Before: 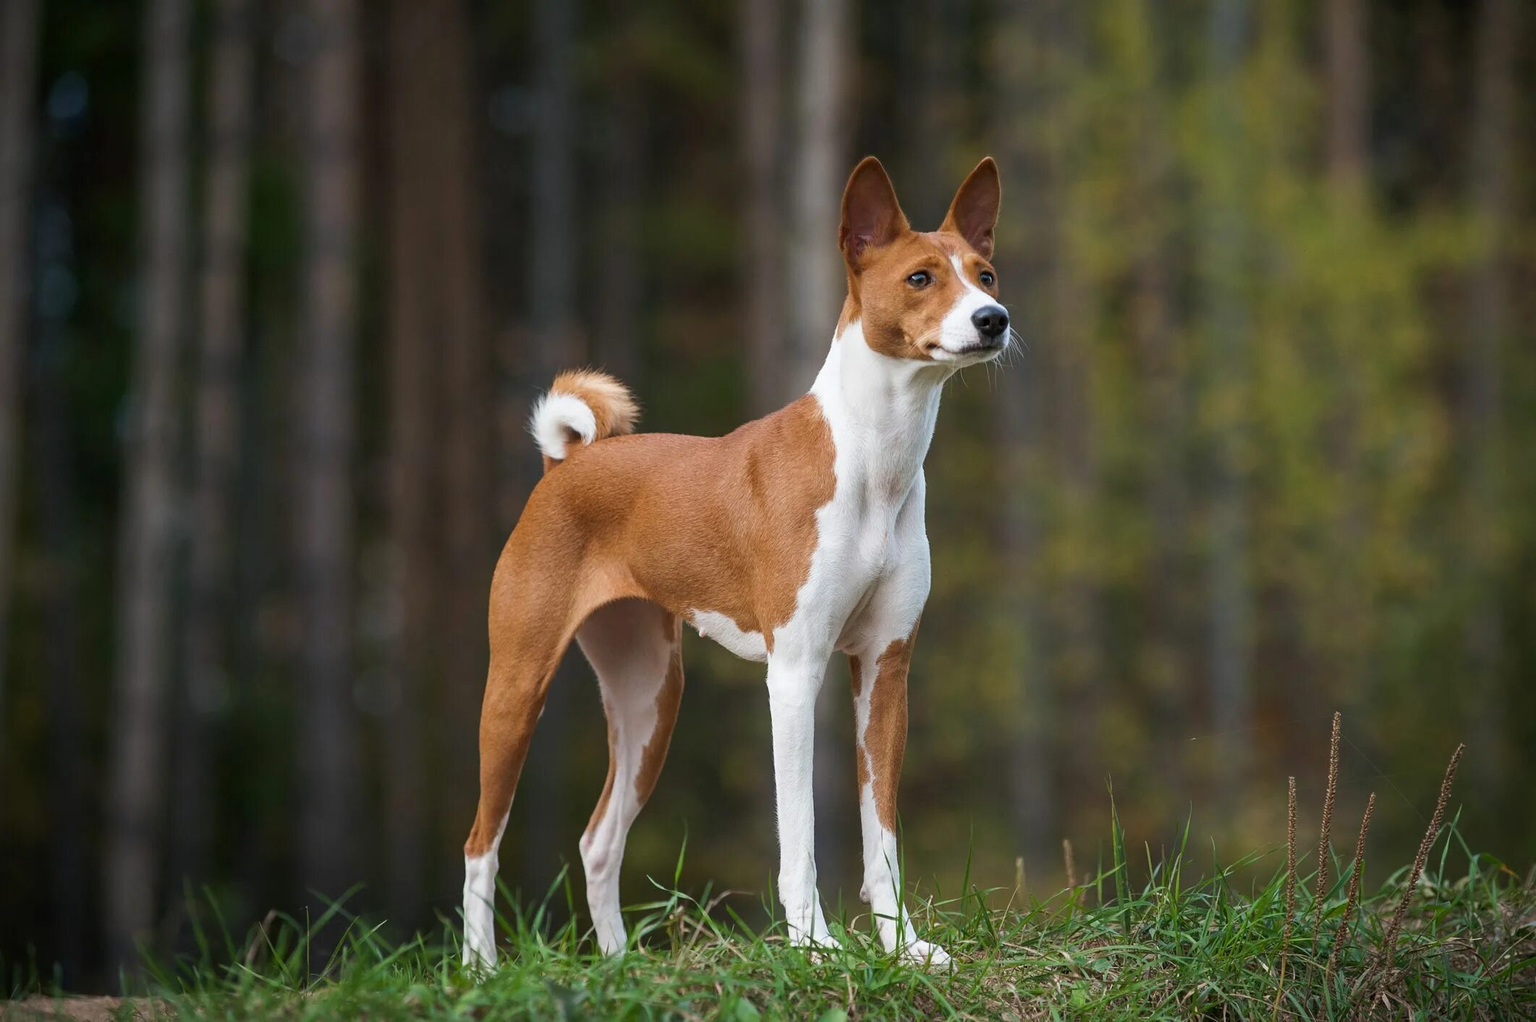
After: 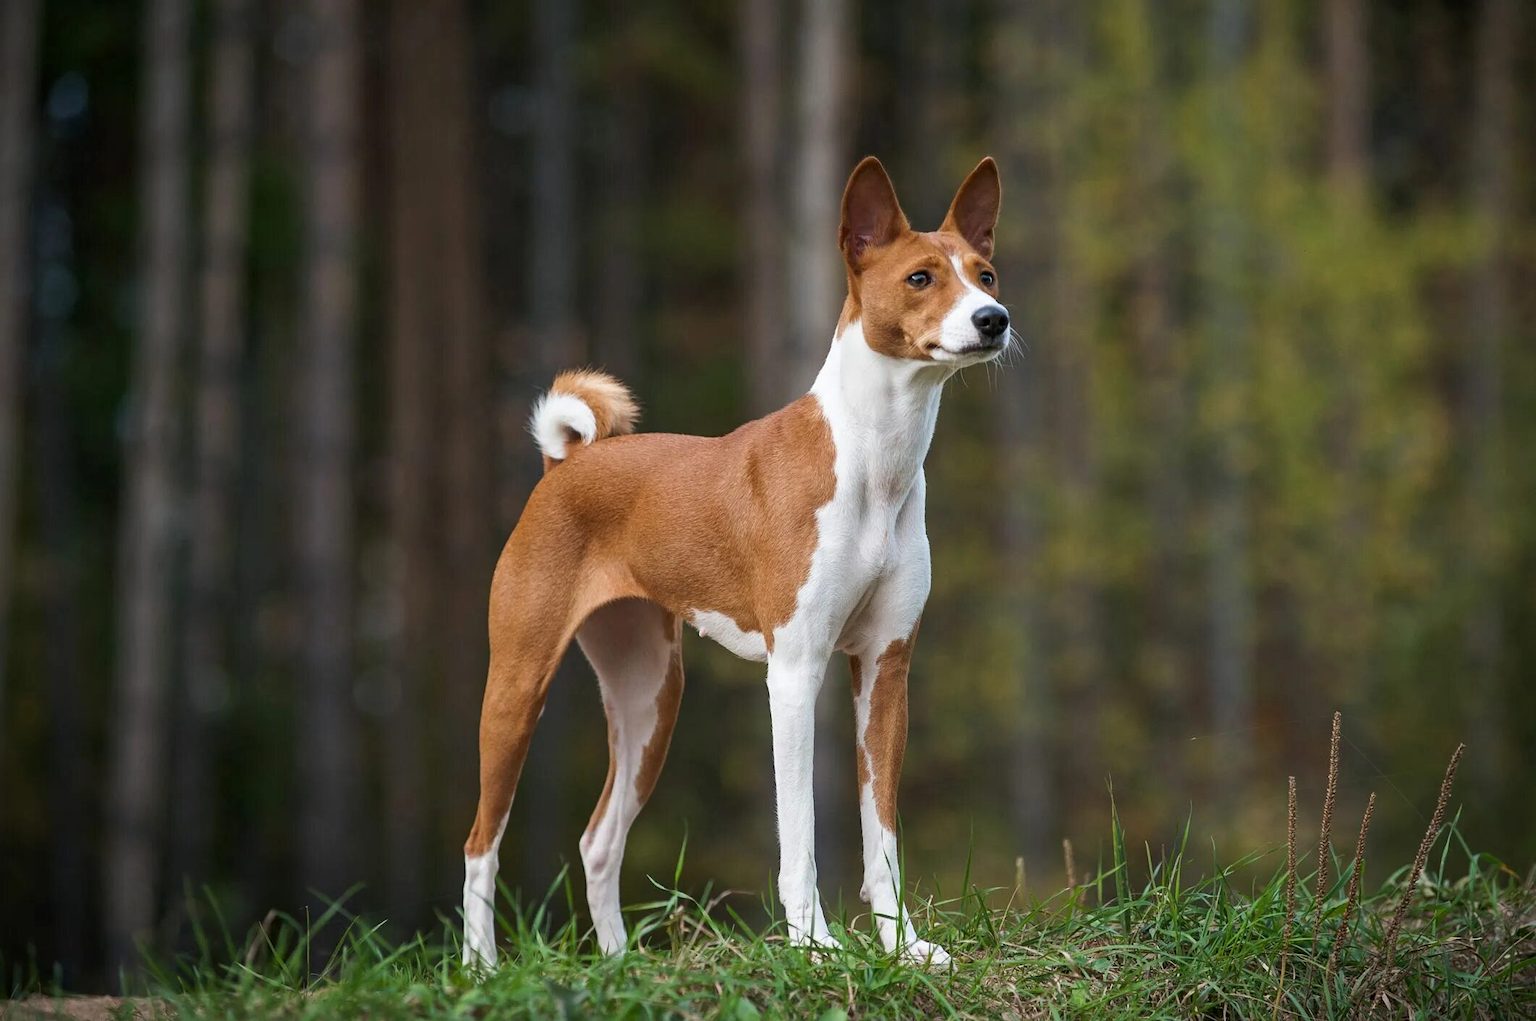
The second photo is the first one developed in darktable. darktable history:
local contrast: mode bilateral grid, contrast 27, coarseness 15, detail 115%, midtone range 0.2
